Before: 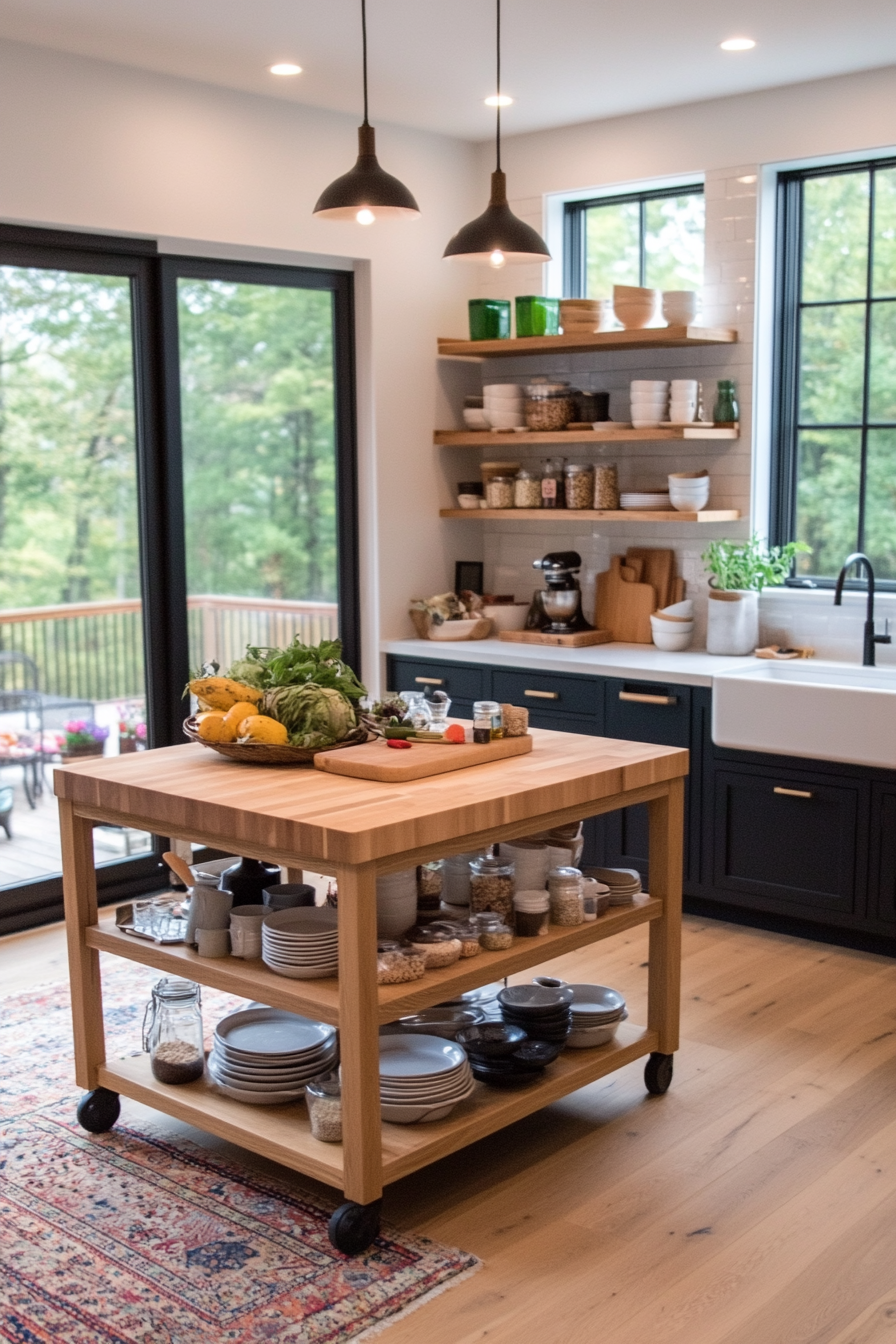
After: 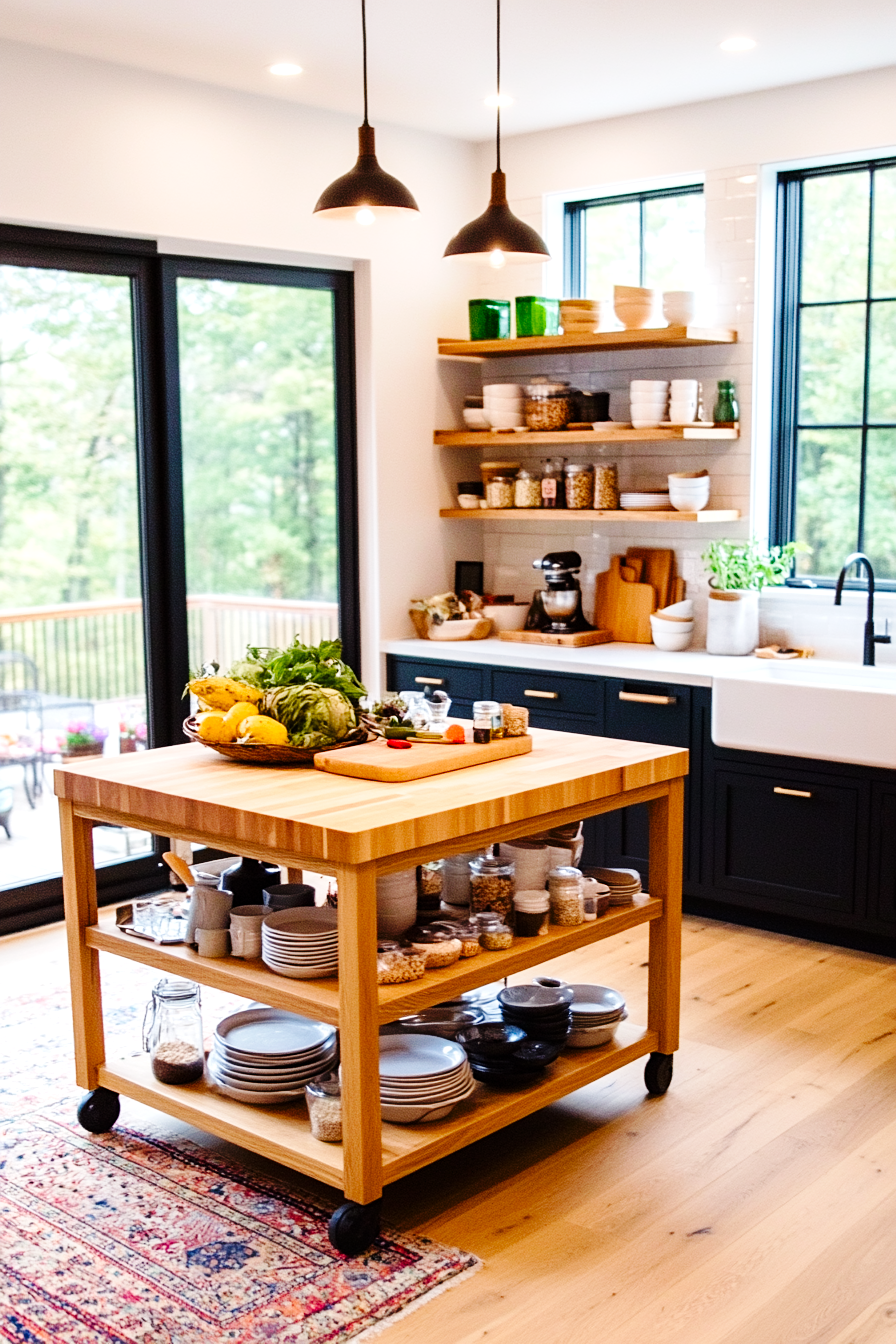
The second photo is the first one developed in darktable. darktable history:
sharpen: amount 0.212
tone equalizer: -8 EV -0.396 EV, -7 EV -0.406 EV, -6 EV -0.343 EV, -5 EV -0.187 EV, -3 EV 0.255 EV, -2 EV 0.347 EV, -1 EV 0.411 EV, +0 EV 0.4 EV
color balance rgb: perceptual saturation grading › global saturation 20%, perceptual saturation grading › highlights -24.717%, perceptual saturation grading › shadows 26.044%, global vibrance 20%
base curve: curves: ch0 [(0, 0) (0.036, 0.025) (0.121, 0.166) (0.206, 0.329) (0.605, 0.79) (1, 1)], preserve colors none
